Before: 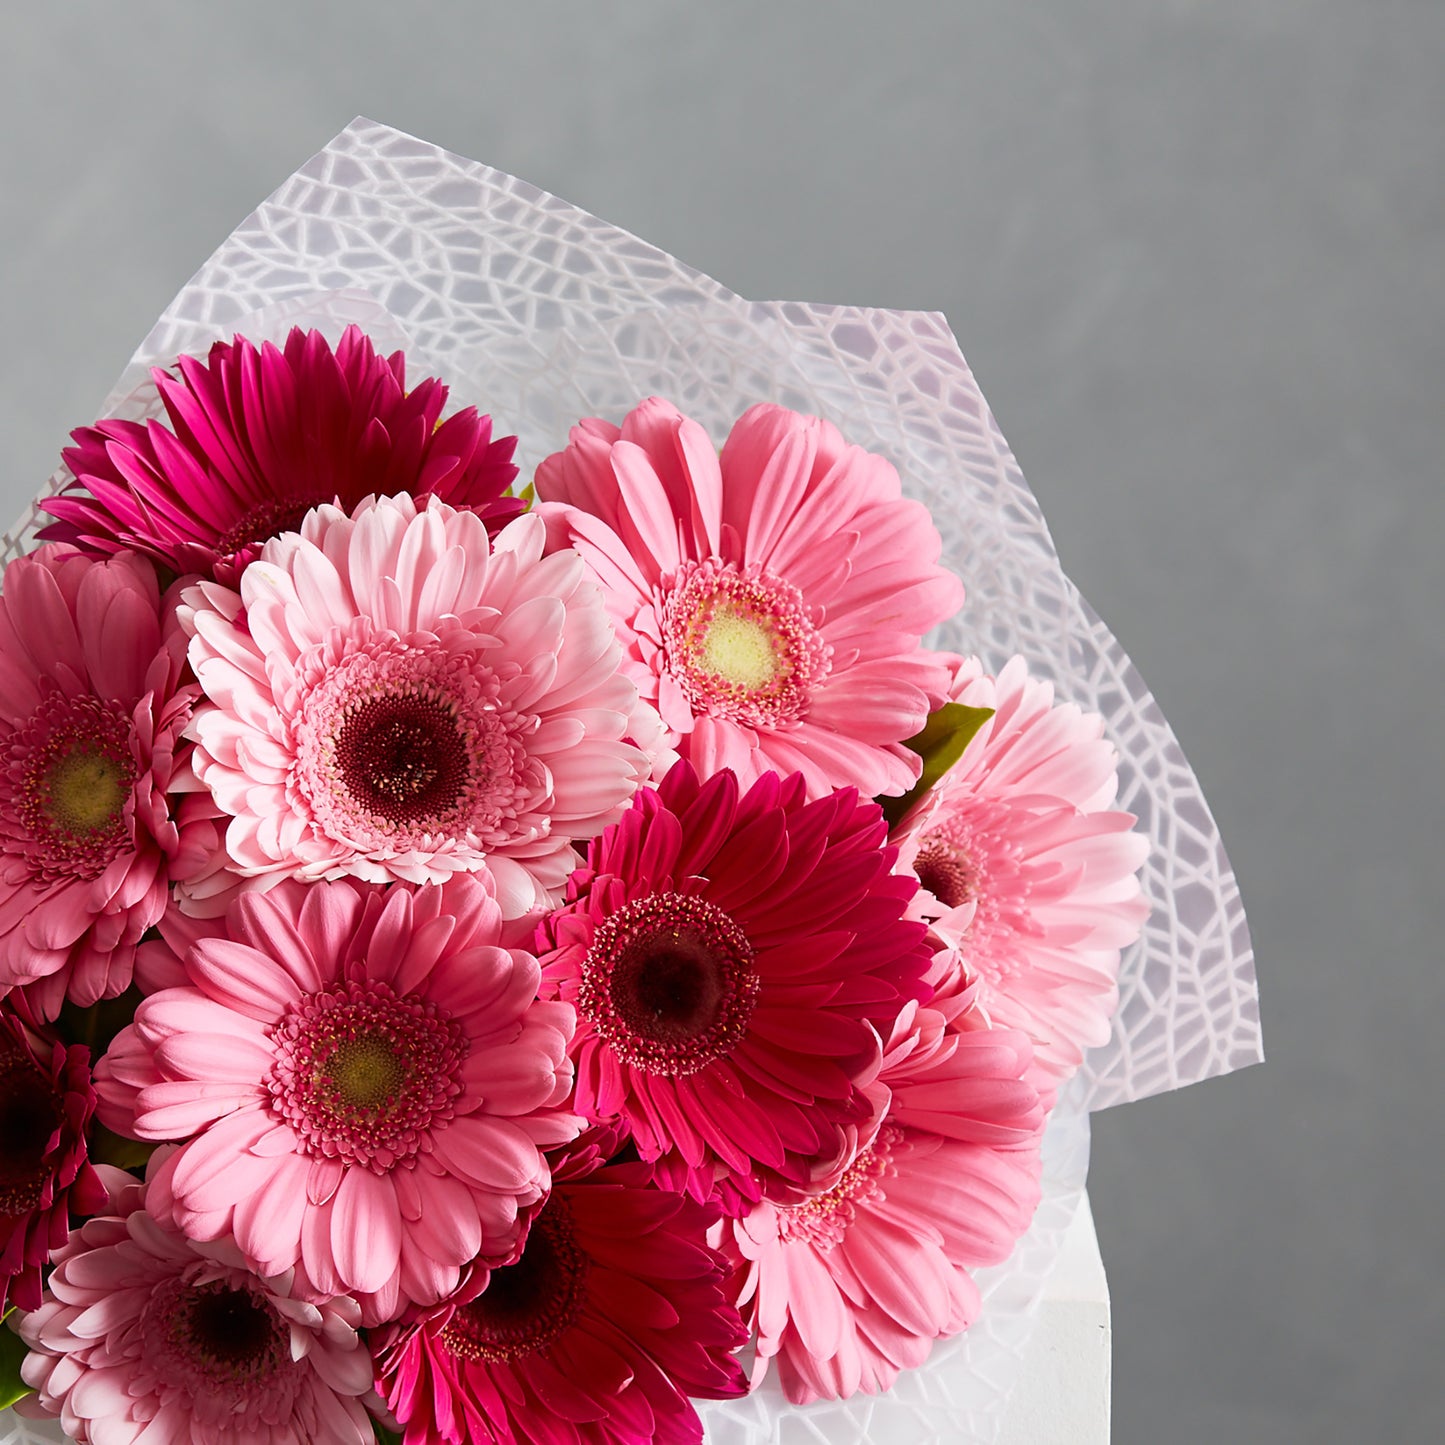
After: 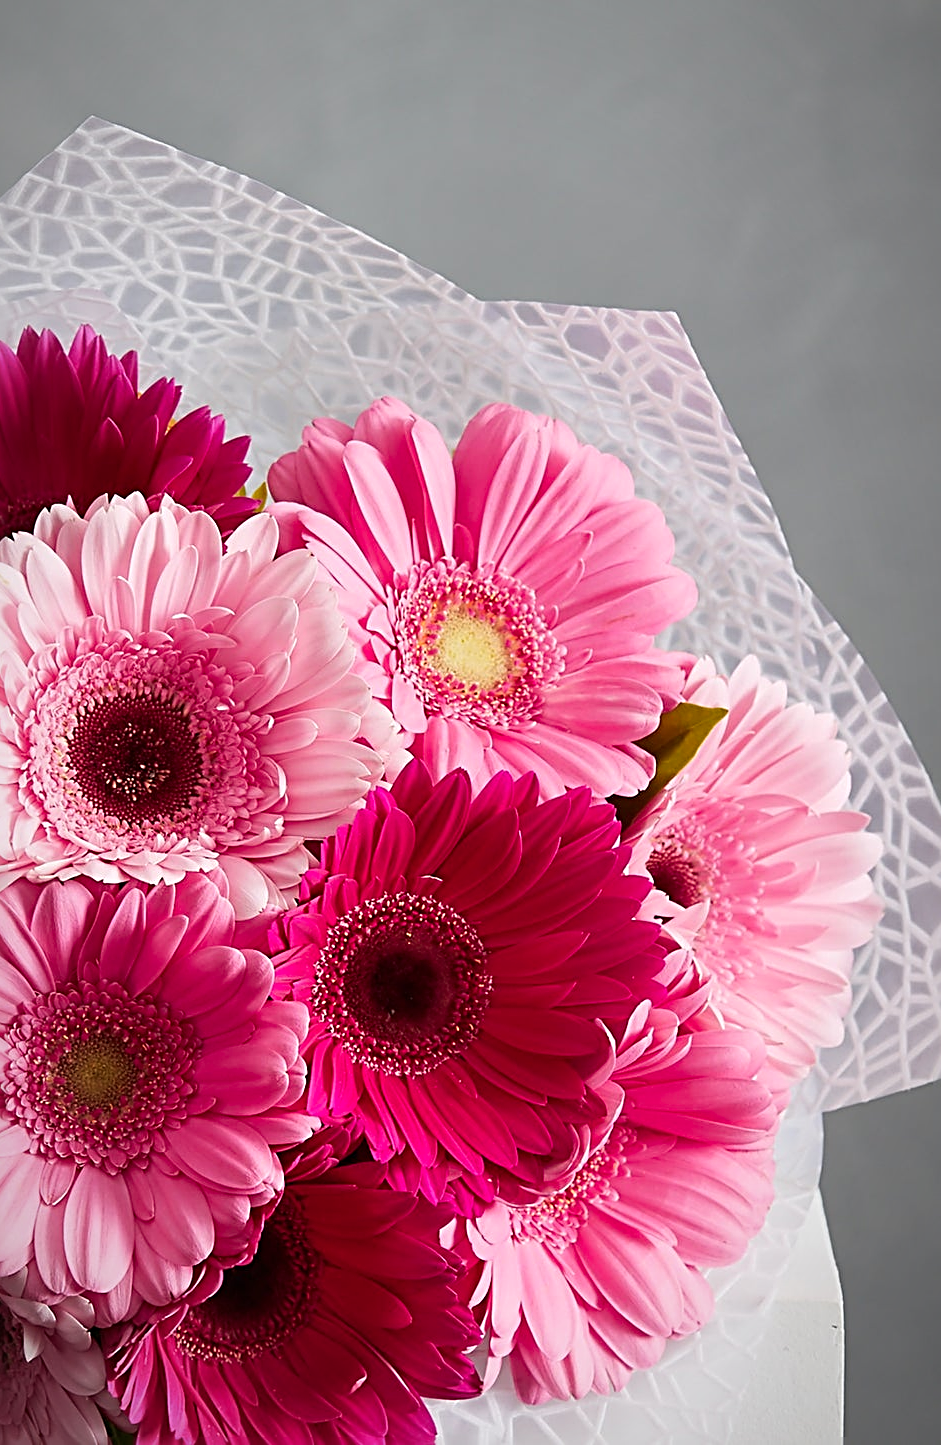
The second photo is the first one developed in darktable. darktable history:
crop and rotate: left 18.537%, right 16.327%
color zones: curves: ch1 [(0.235, 0.558) (0.75, 0.5)]; ch2 [(0.25, 0.462) (0.749, 0.457)]
exposure: compensate highlight preservation false
vignetting: fall-off radius 60.12%, brightness -0.408, saturation -0.307, automatic ratio true
sharpen: radius 2.81, amount 0.706
